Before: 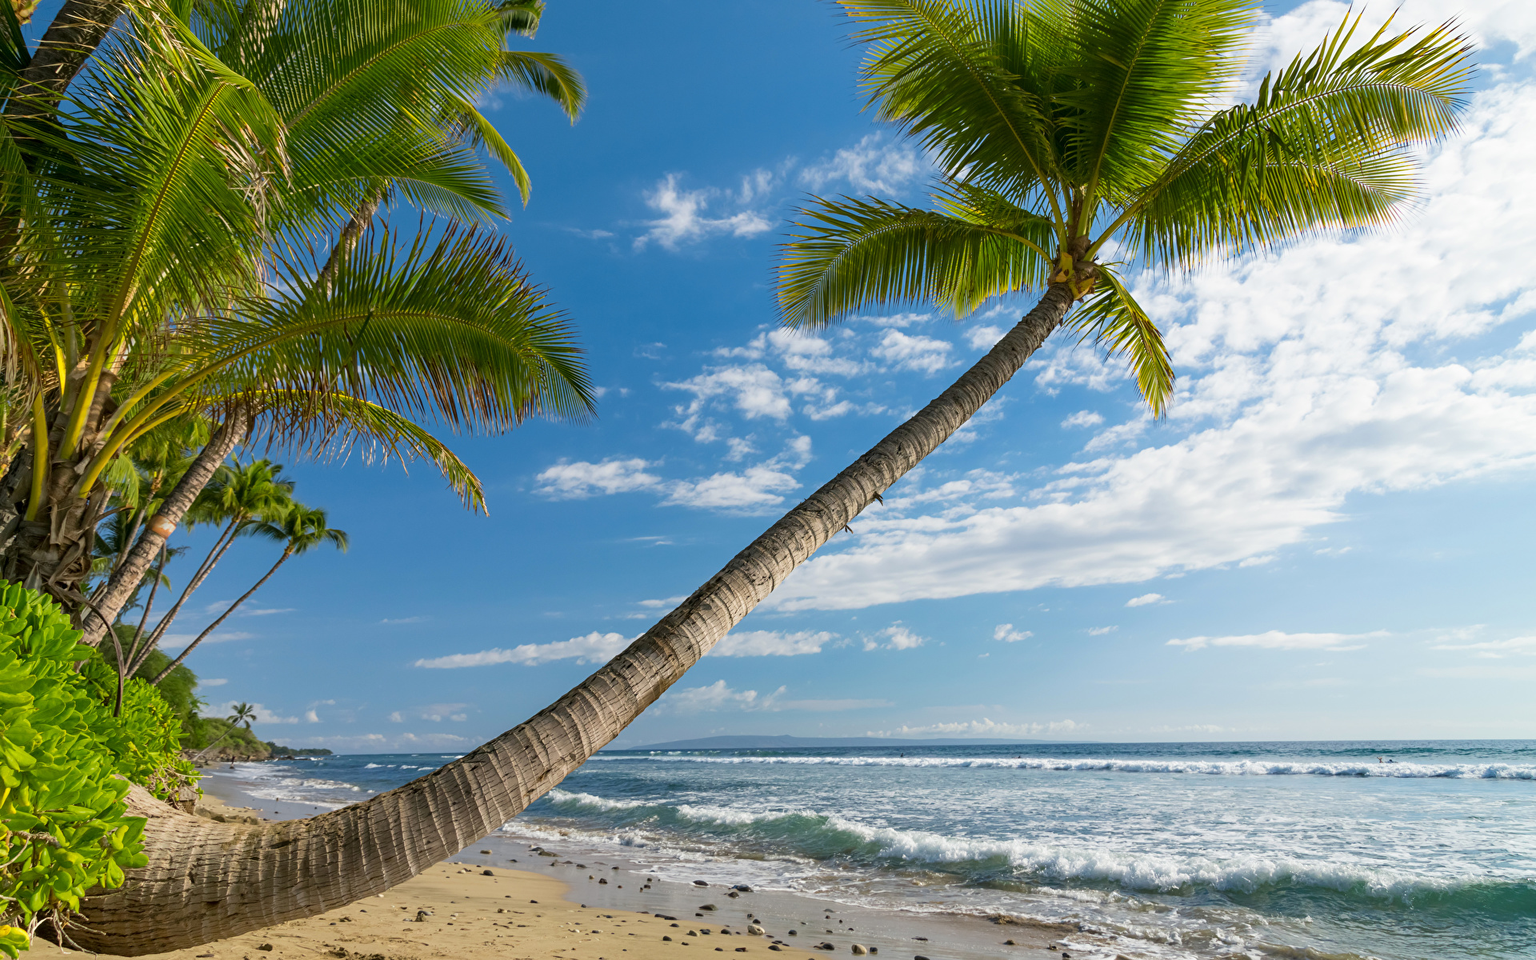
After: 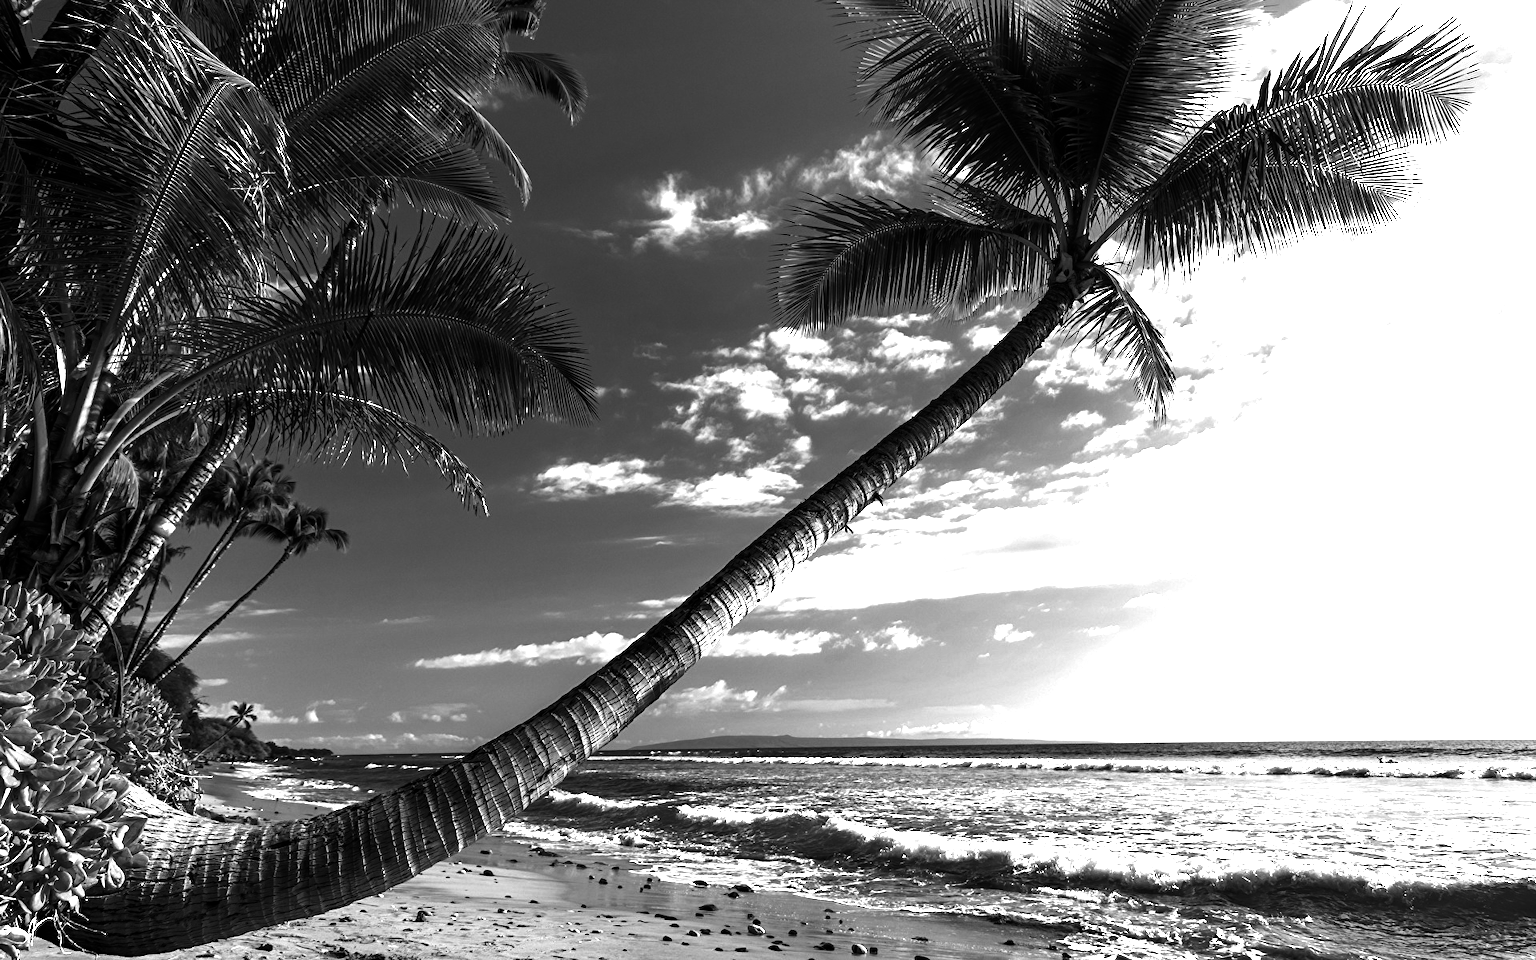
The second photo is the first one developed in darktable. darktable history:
exposure: black level correction 0, exposure 1 EV, compensate exposure bias true, compensate highlight preservation false
contrast brightness saturation: contrast 0.02, brightness -1, saturation -1
